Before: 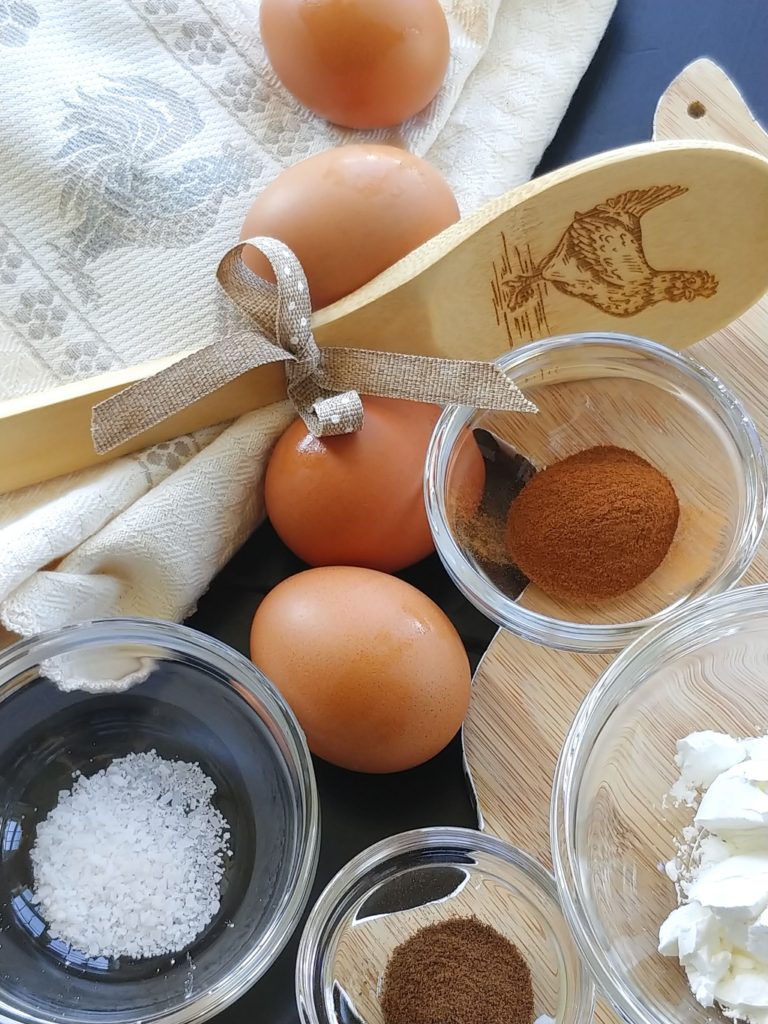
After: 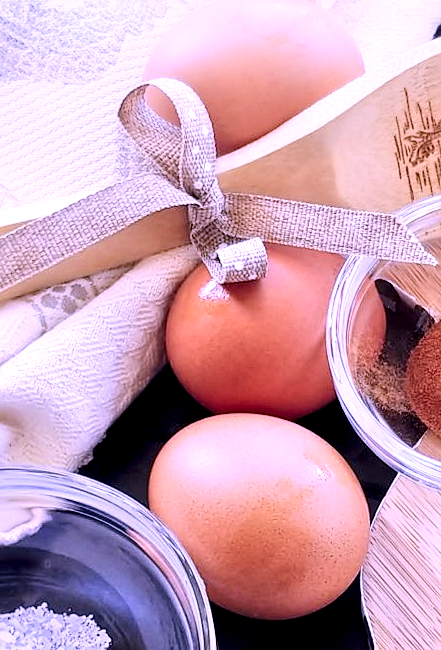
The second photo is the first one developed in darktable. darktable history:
local contrast: highlights 123%, shadows 126%, detail 140%, midtone range 0.254
rotate and perspective: rotation 0.679°, lens shift (horizontal) 0.136, crop left 0.009, crop right 0.991, crop top 0.078, crop bottom 0.95
contrast brightness saturation: contrast 0.28
sharpen: radius 1.272, amount 0.305, threshold 0
crop: left 16.202%, top 11.208%, right 26.045%, bottom 20.557%
shadows and highlights: shadows -23.08, highlights 46.15, soften with gaussian
tone equalizer: -7 EV 0.15 EV, -6 EV 0.6 EV, -5 EV 1.15 EV, -4 EV 1.33 EV, -3 EV 1.15 EV, -2 EV 0.6 EV, -1 EV 0.15 EV, mask exposure compensation -0.5 EV
color calibration: output R [1.107, -0.012, -0.003, 0], output B [0, 0, 1.308, 0], illuminant custom, x 0.389, y 0.387, temperature 3838.64 K
